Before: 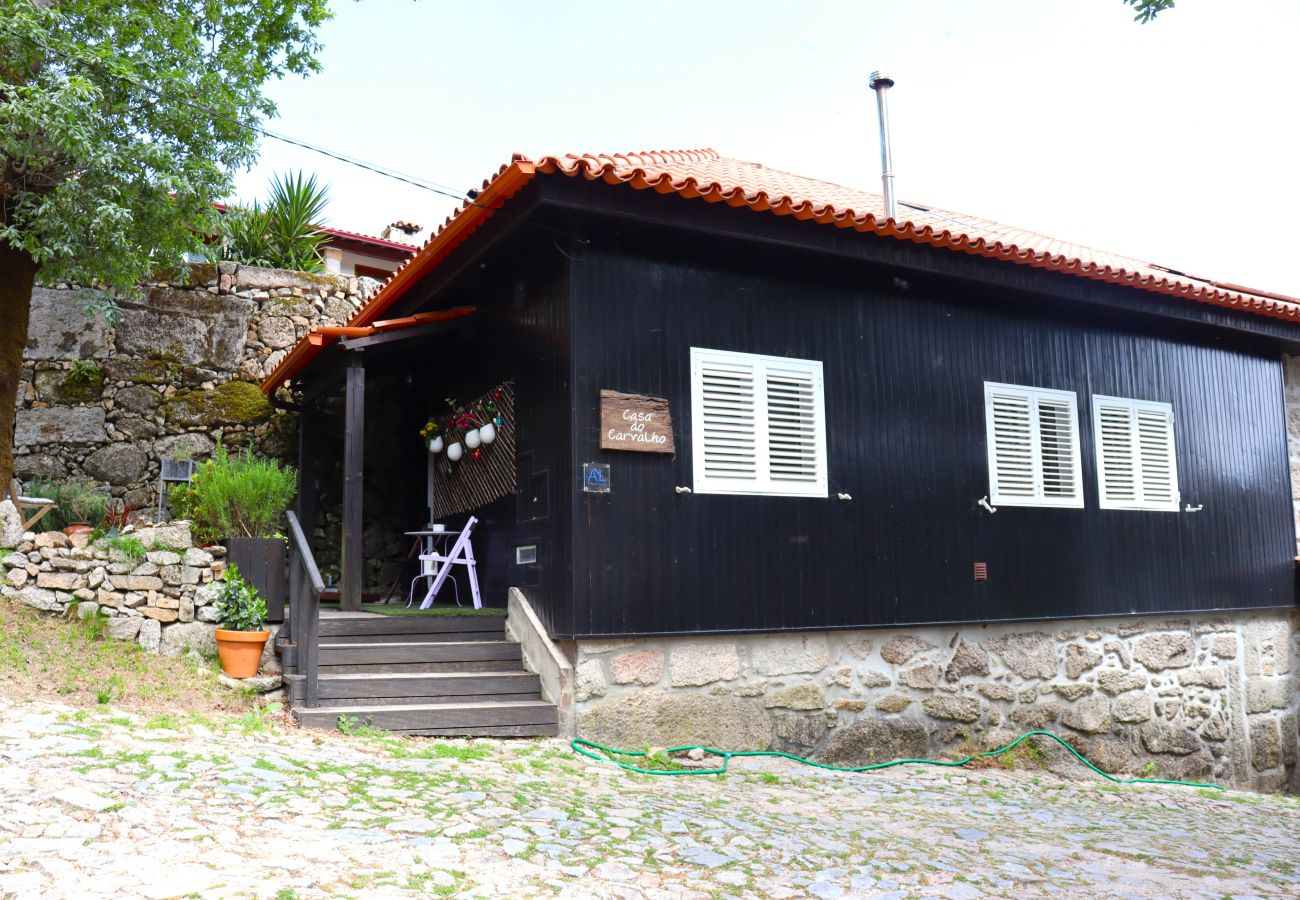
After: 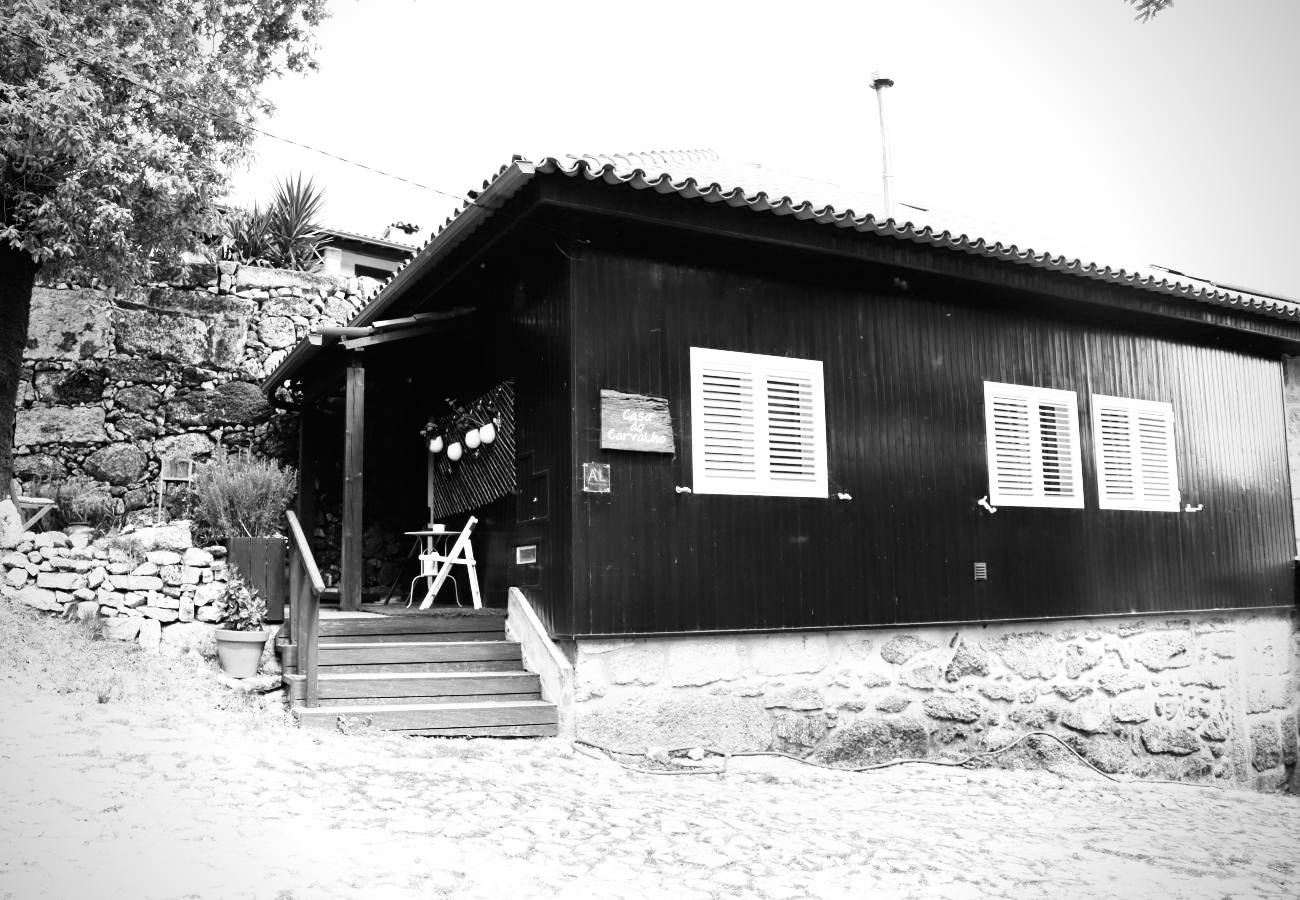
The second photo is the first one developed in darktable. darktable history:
vignetting: unbound false
color calibration: output gray [0.253, 0.26, 0.487, 0], gray › normalize channels true, illuminant same as pipeline (D50), adaptation XYZ, x 0.346, y 0.359, gamut compression 0
base curve: curves: ch0 [(0, 0) (0.007, 0.004) (0.027, 0.03) (0.046, 0.07) (0.207, 0.54) (0.442, 0.872) (0.673, 0.972) (1, 1)], preserve colors none
